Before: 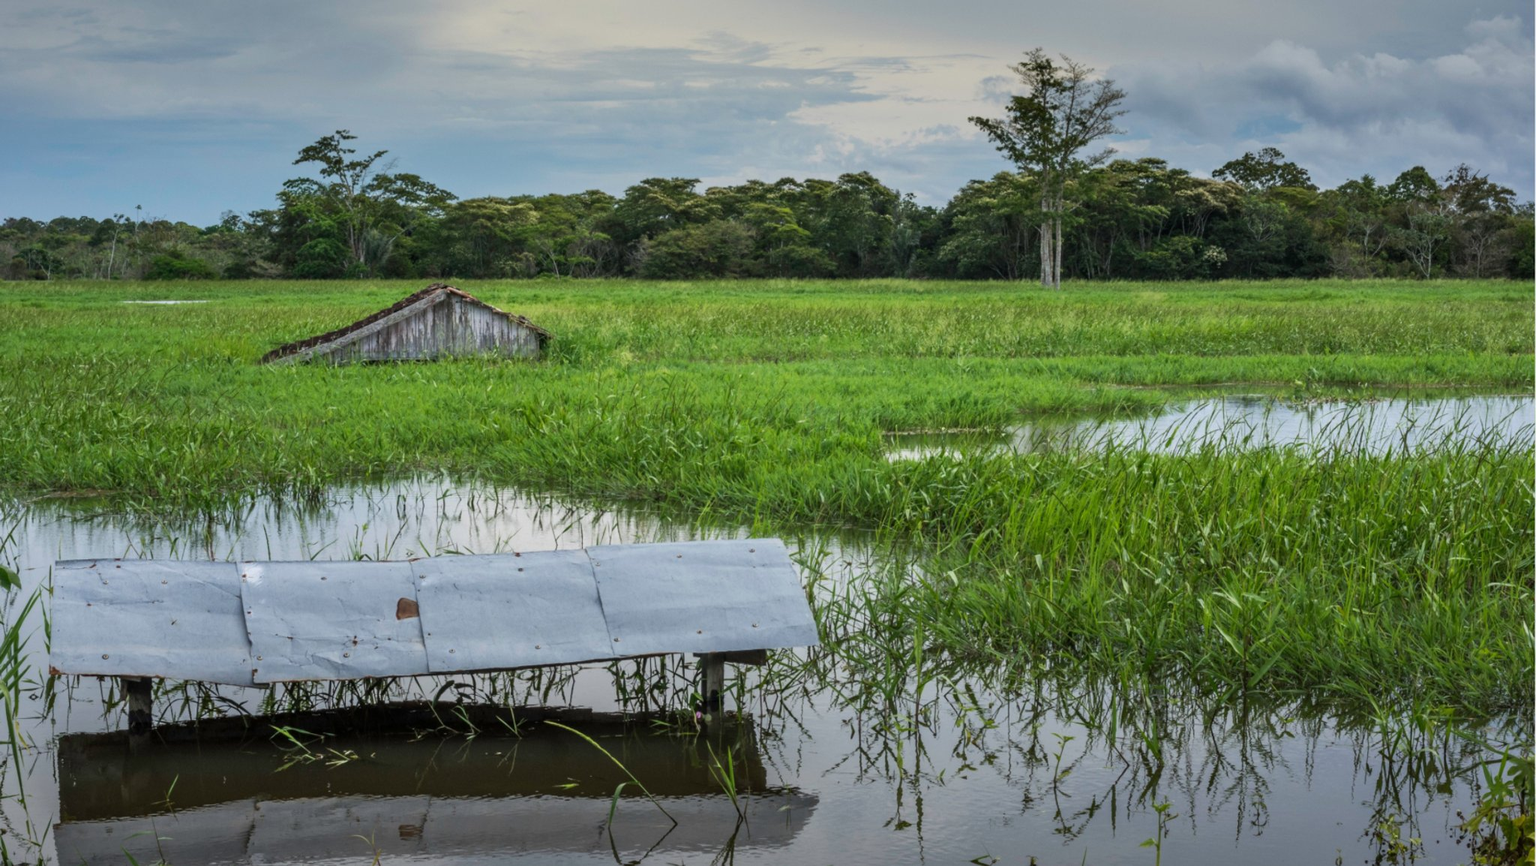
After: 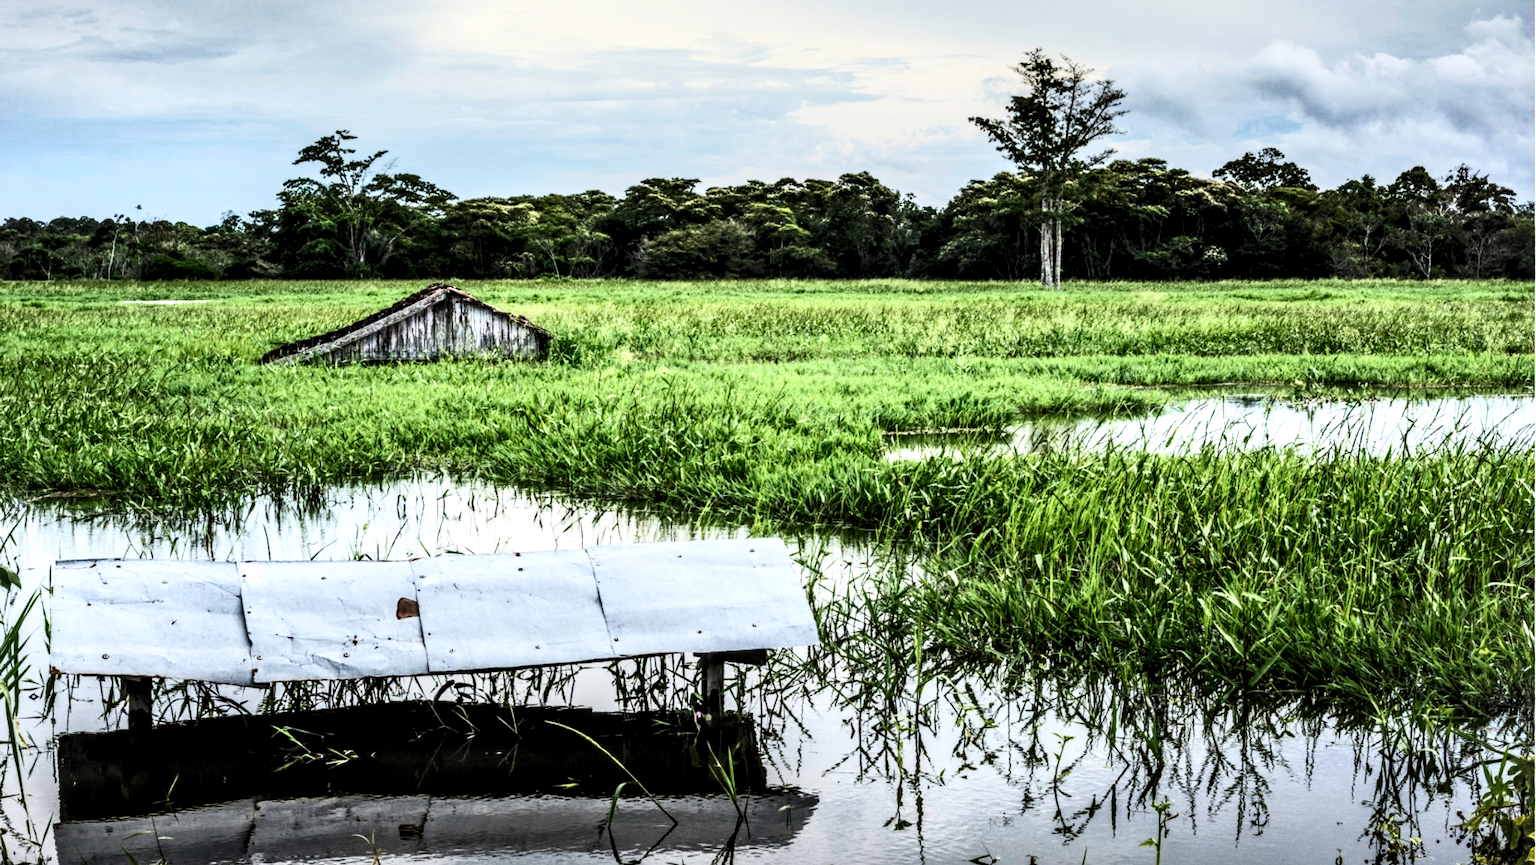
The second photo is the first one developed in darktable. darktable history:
local contrast: highlights 60%, shadows 62%, detail 160%
filmic rgb: black relative exposure -4.92 EV, white relative exposure 2.84 EV, threshold 2.96 EV, hardness 3.71, color science v5 (2021), contrast in shadows safe, contrast in highlights safe, enable highlight reconstruction true
contrast brightness saturation: contrast 0.605, brightness 0.349, saturation 0.144
